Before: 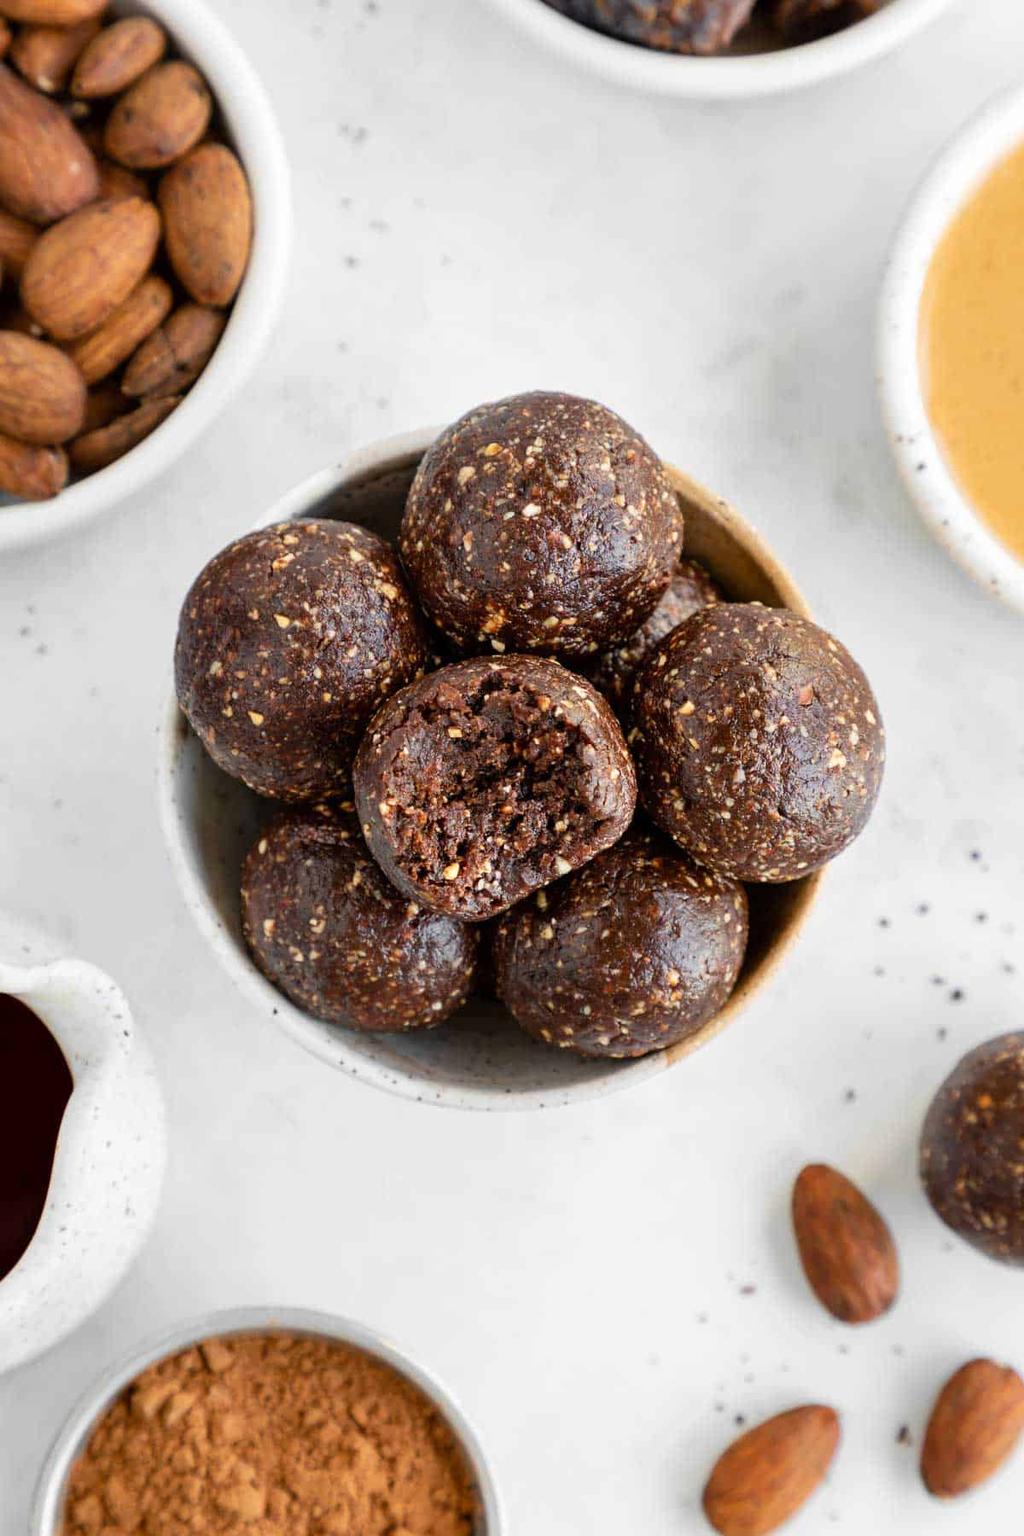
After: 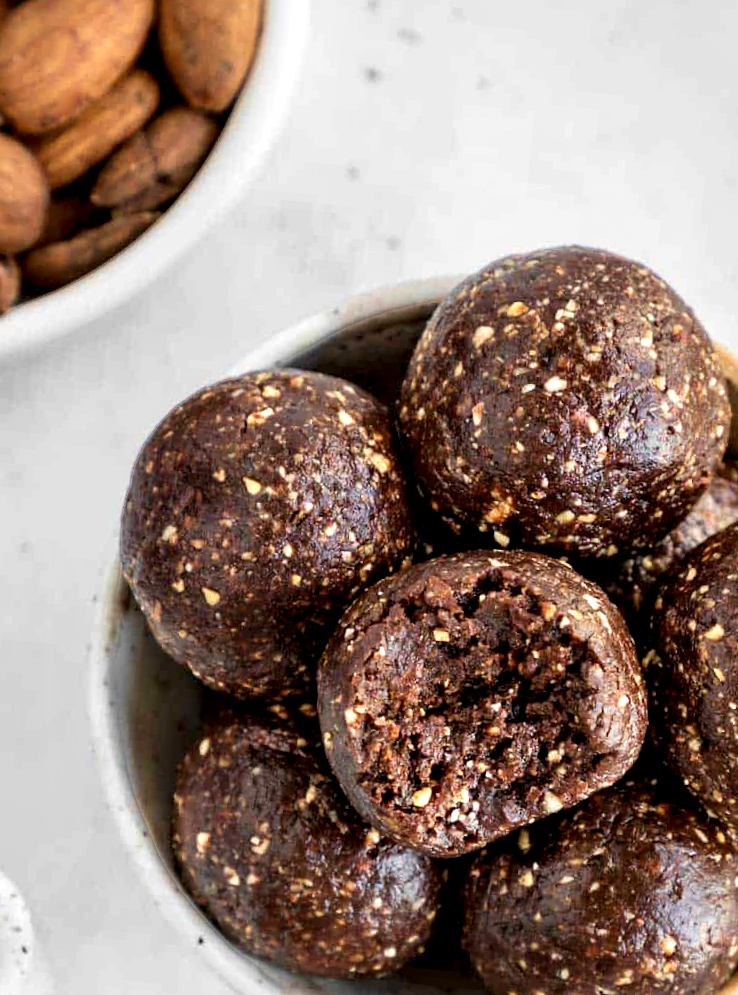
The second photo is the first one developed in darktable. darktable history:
velvia: on, module defaults
crop and rotate: angle -5.43°, left 2.272%, top 6.882%, right 27.755%, bottom 30.228%
contrast equalizer: octaves 7, y [[0.586, 0.584, 0.576, 0.565, 0.552, 0.539], [0.5 ×6], [0.97, 0.959, 0.919, 0.859, 0.789, 0.717], [0 ×6], [0 ×6]]
